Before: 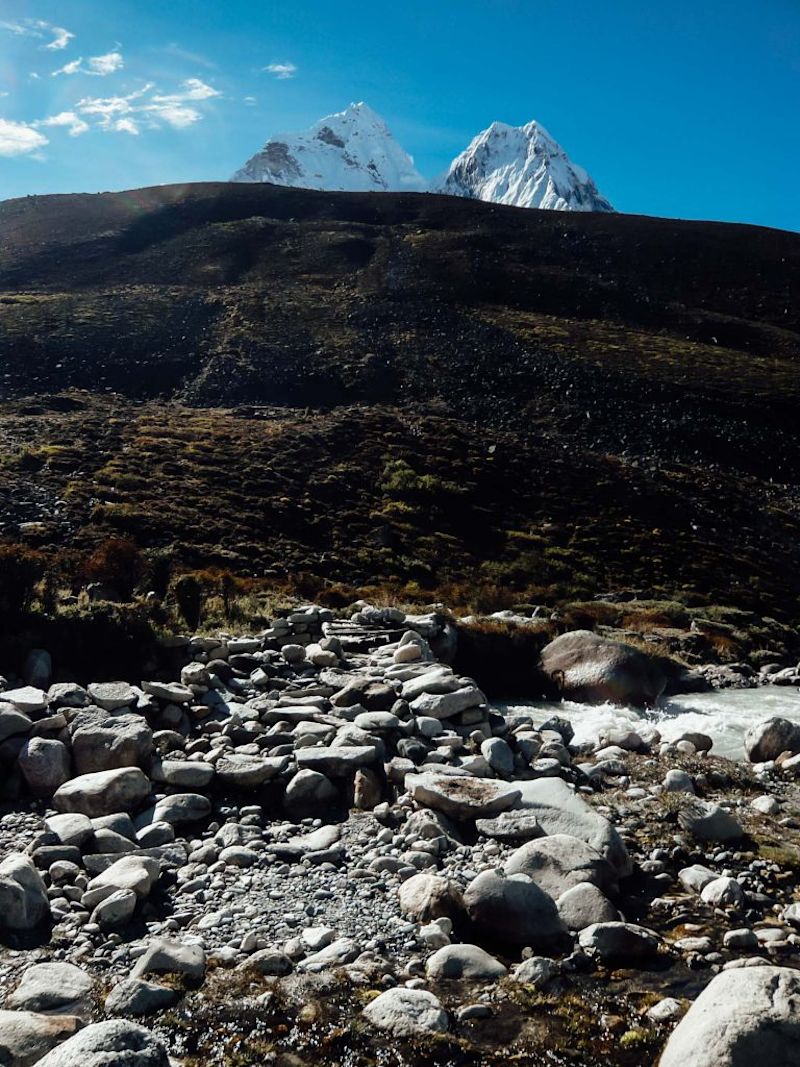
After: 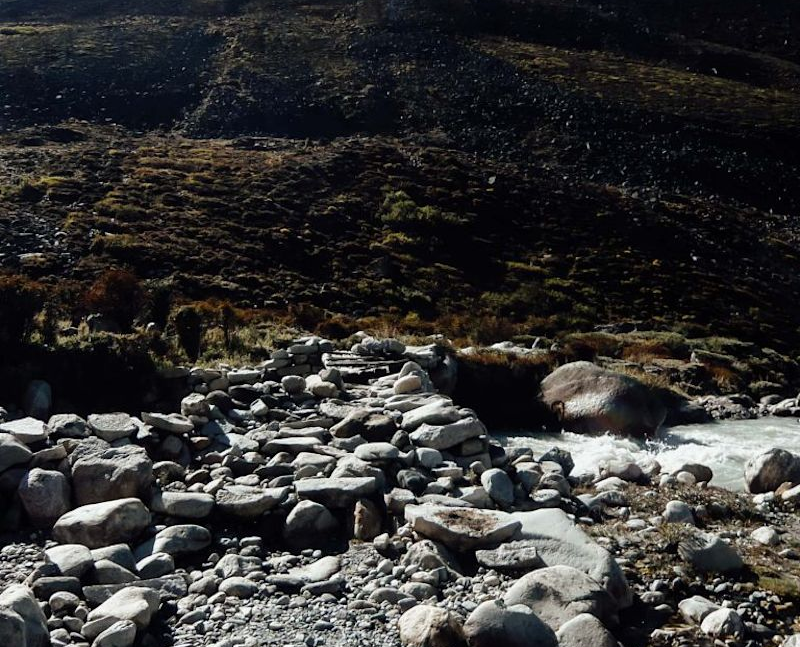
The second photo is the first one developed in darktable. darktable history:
crop and rotate: top 25.286%, bottom 13.984%
